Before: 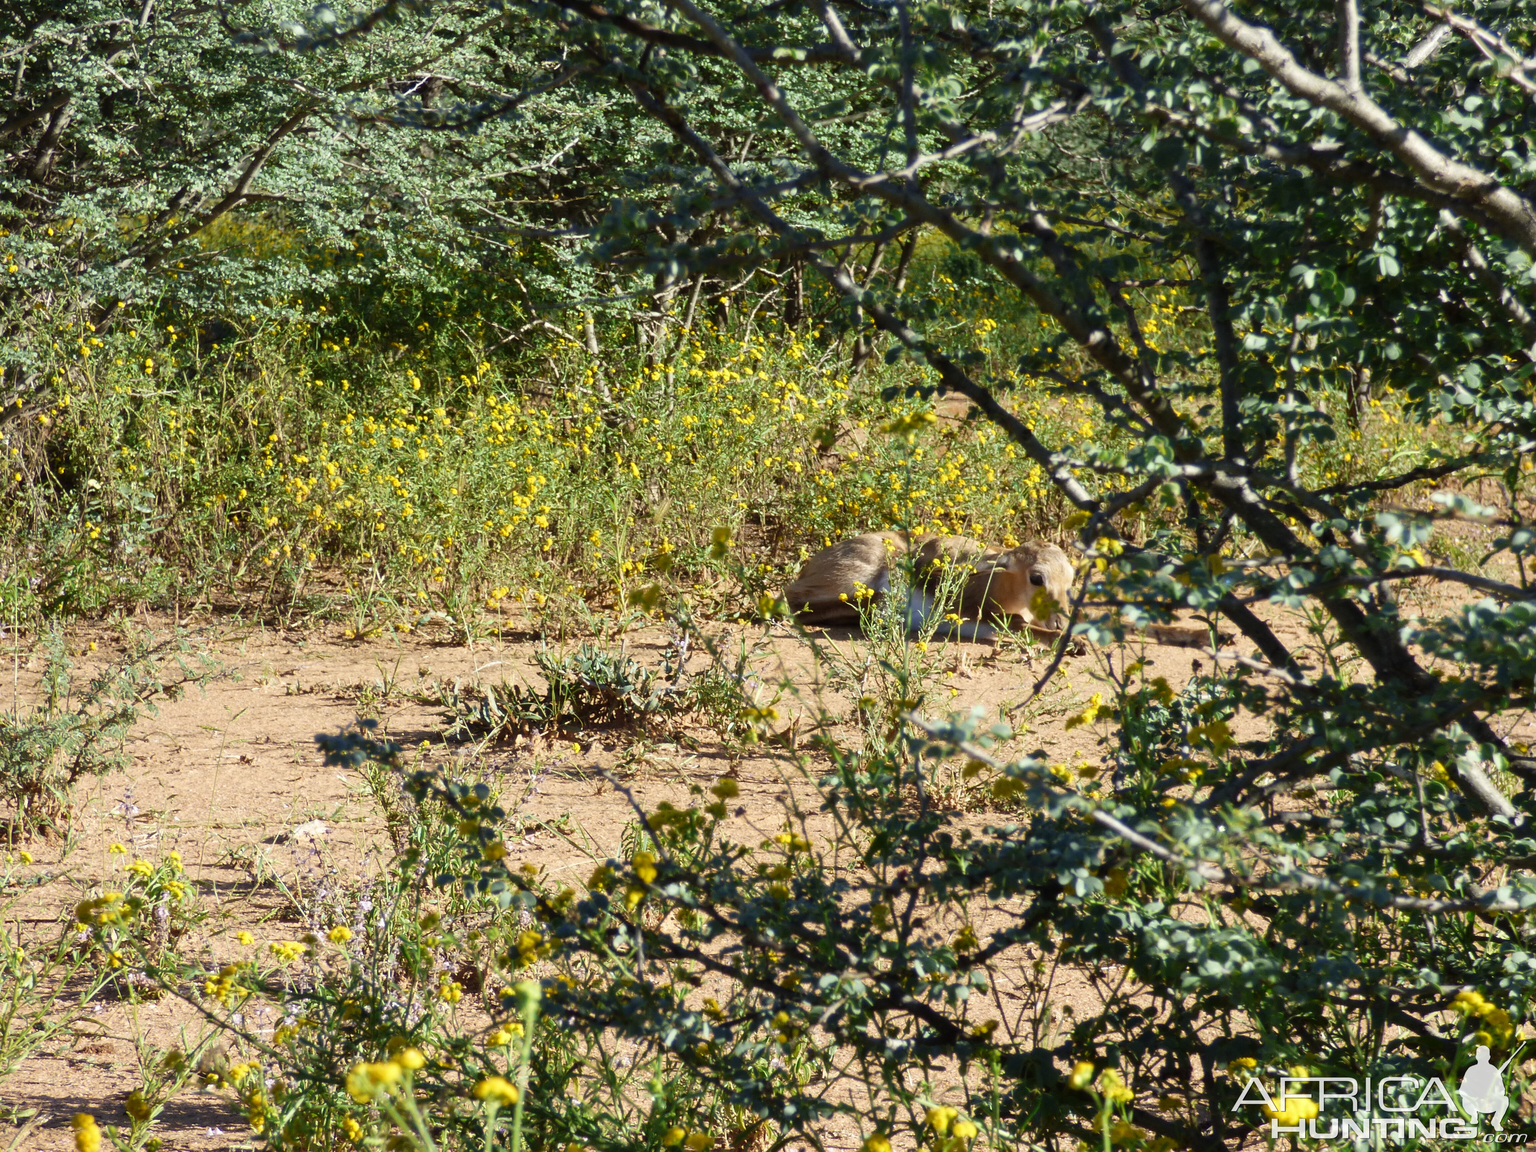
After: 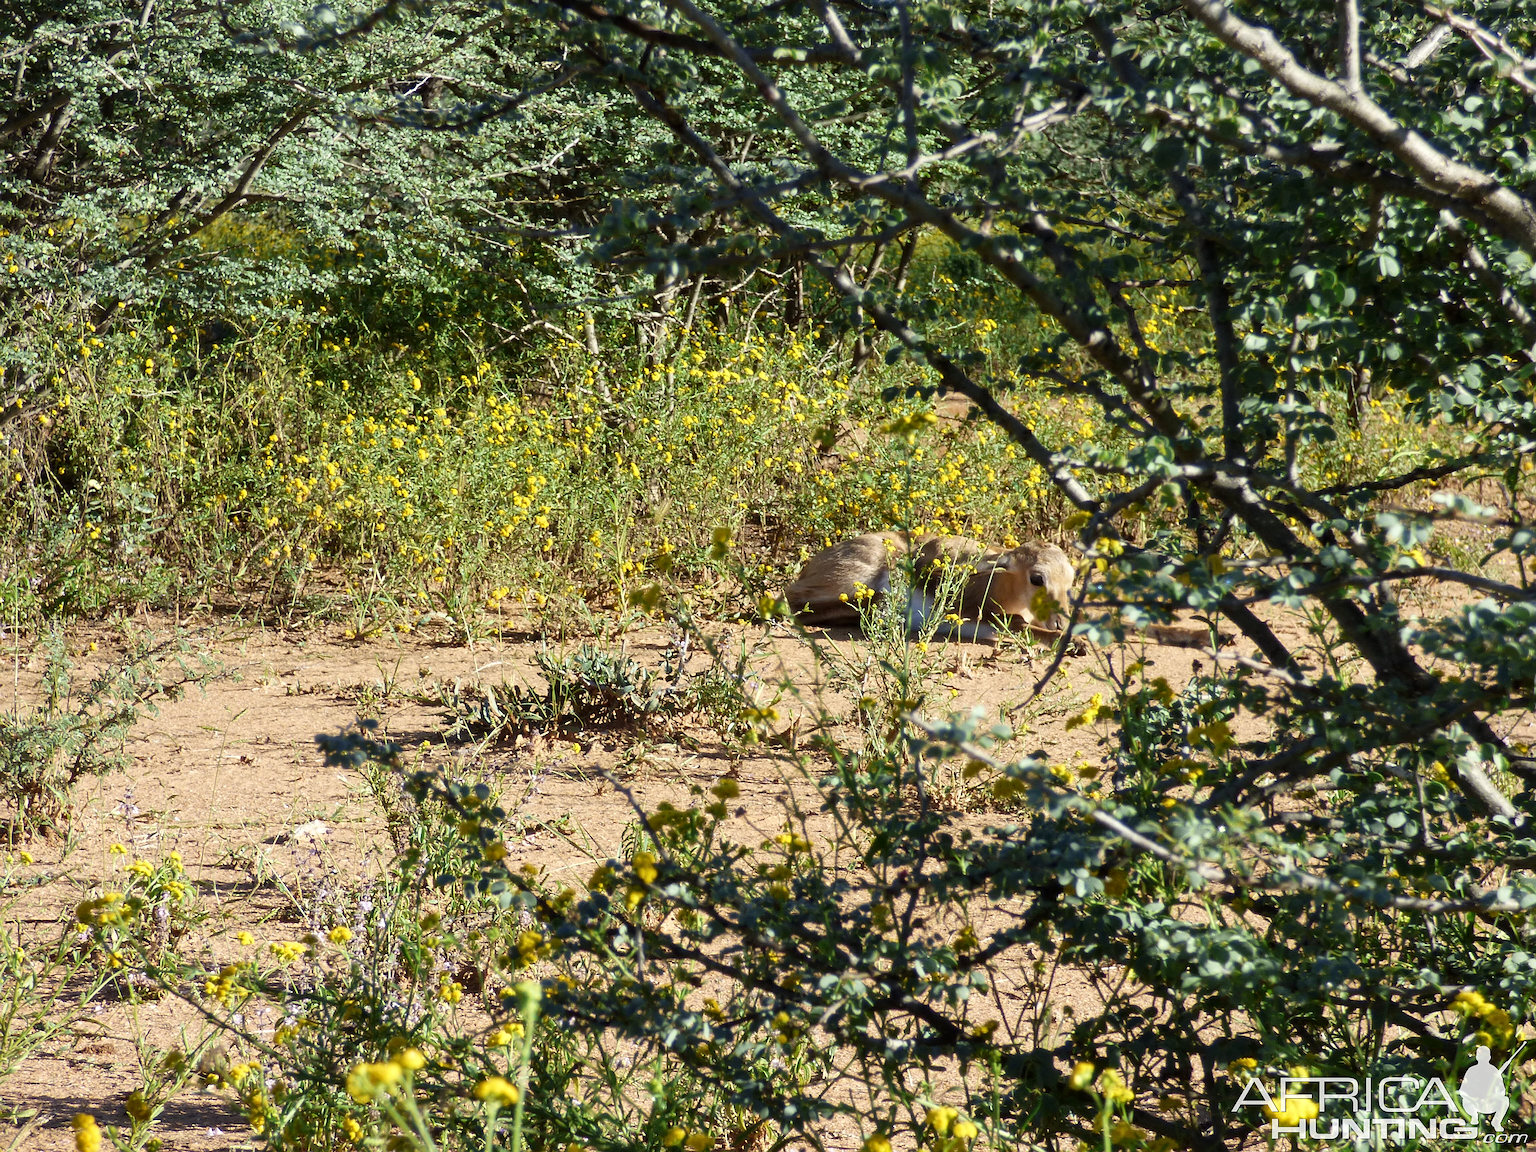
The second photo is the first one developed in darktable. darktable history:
local contrast: mode bilateral grid, contrast 20, coarseness 50, detail 119%, midtone range 0.2
sharpen: on, module defaults
